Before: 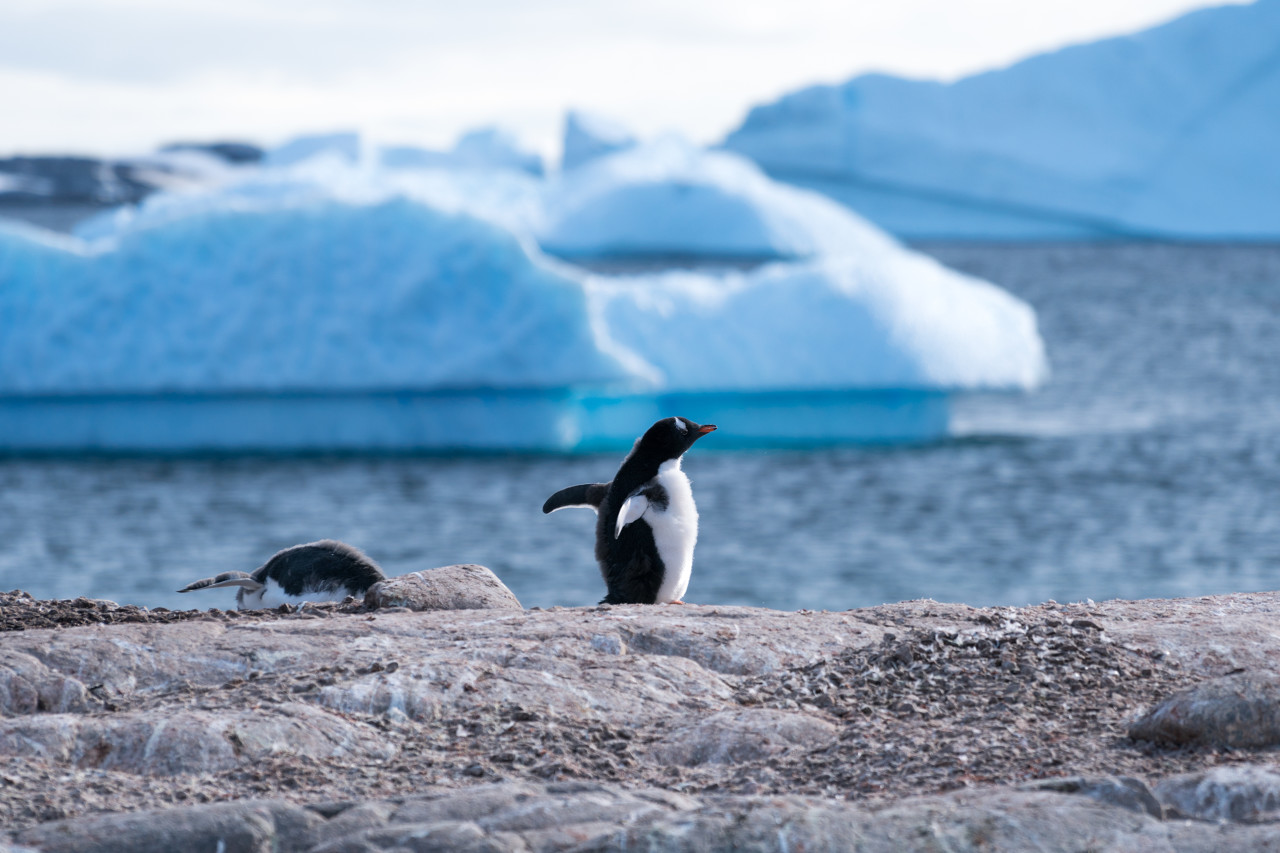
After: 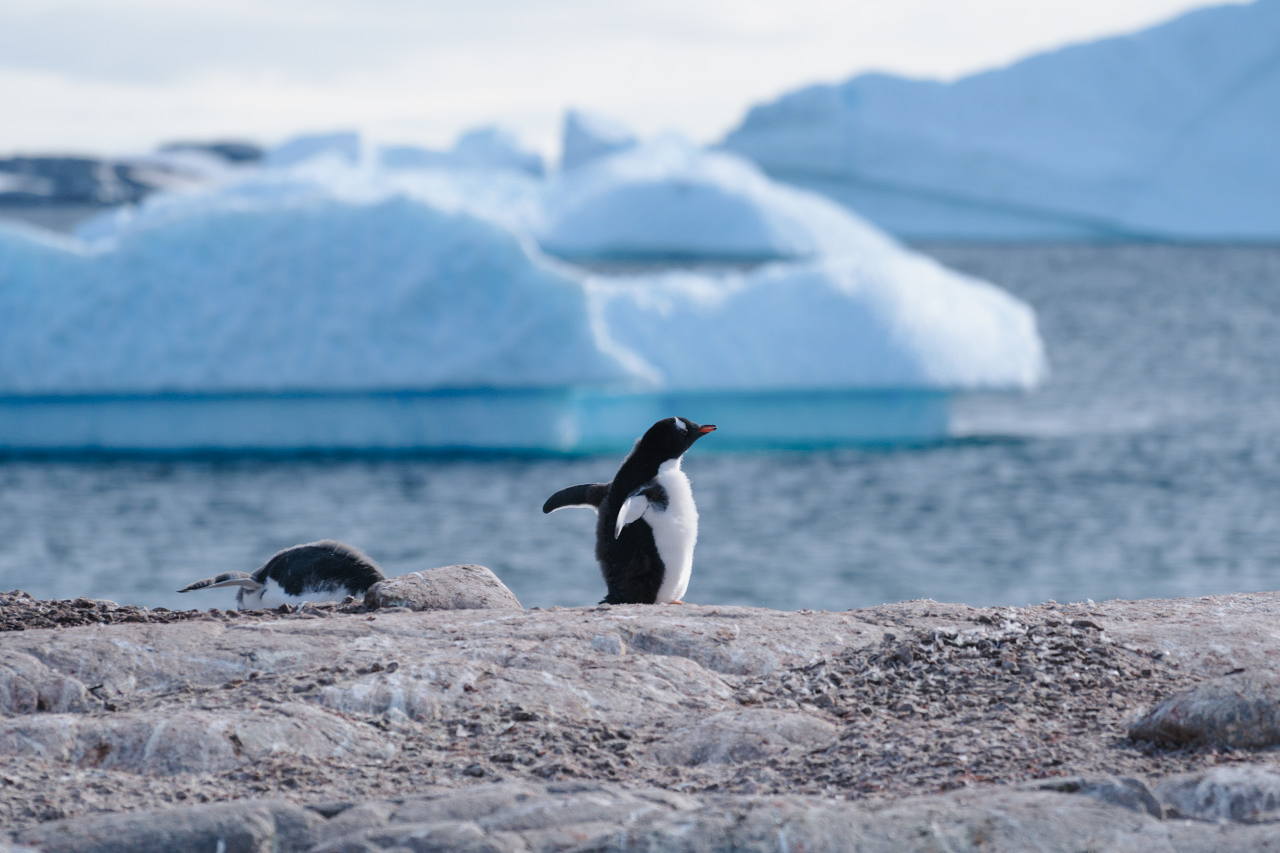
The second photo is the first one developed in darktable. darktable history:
tone curve: curves: ch0 [(0, 0.026) (0.175, 0.178) (0.463, 0.502) (0.796, 0.764) (1, 0.961)]; ch1 [(0, 0) (0.437, 0.398) (0.469, 0.472) (0.505, 0.504) (0.553, 0.552) (1, 1)]; ch2 [(0, 0) (0.505, 0.495) (0.579, 0.579) (1, 1)], preserve colors none
